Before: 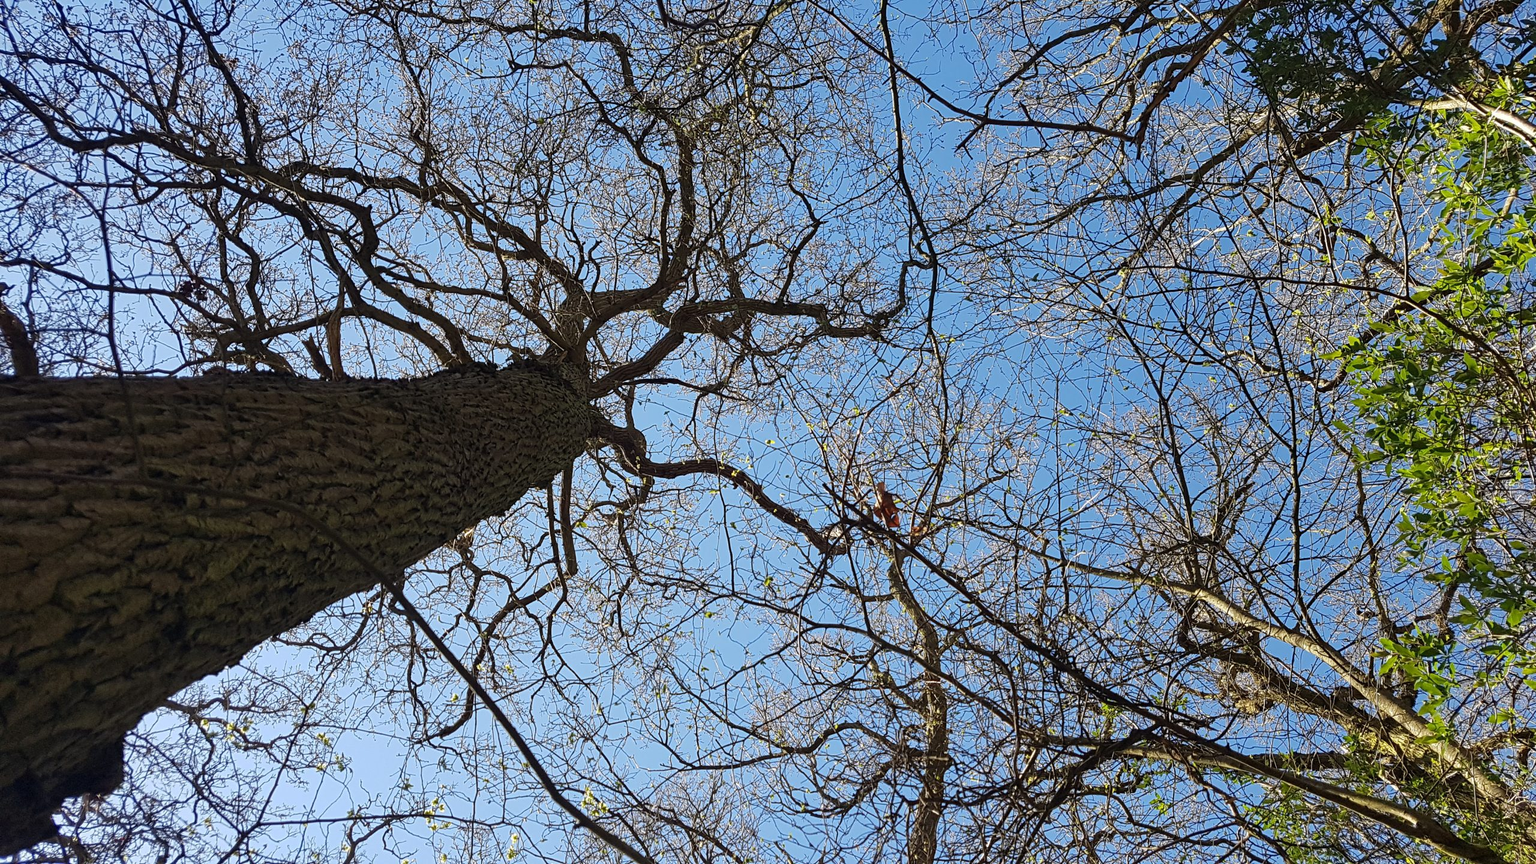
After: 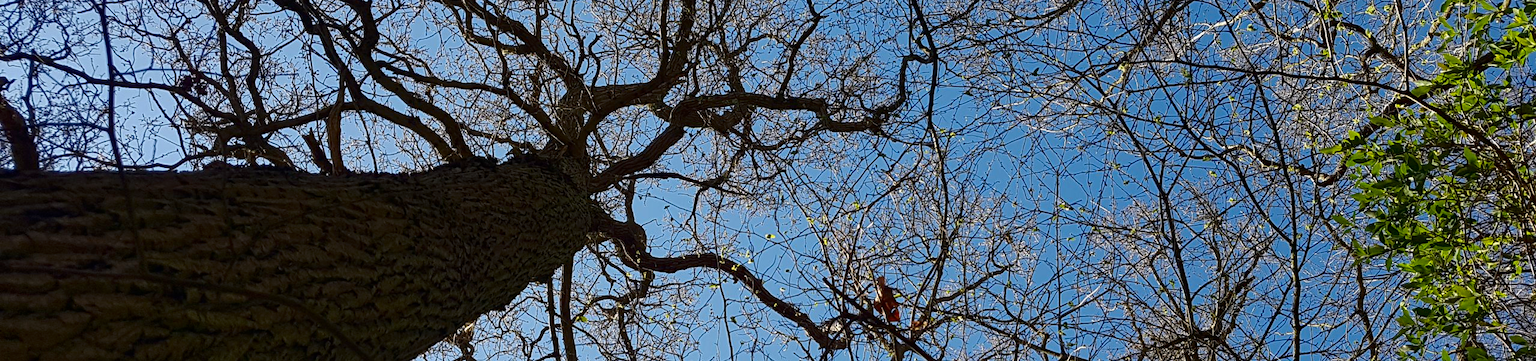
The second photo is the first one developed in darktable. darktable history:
crop and rotate: top 23.84%, bottom 34.294%
contrast brightness saturation: brightness -0.2, saturation 0.08
